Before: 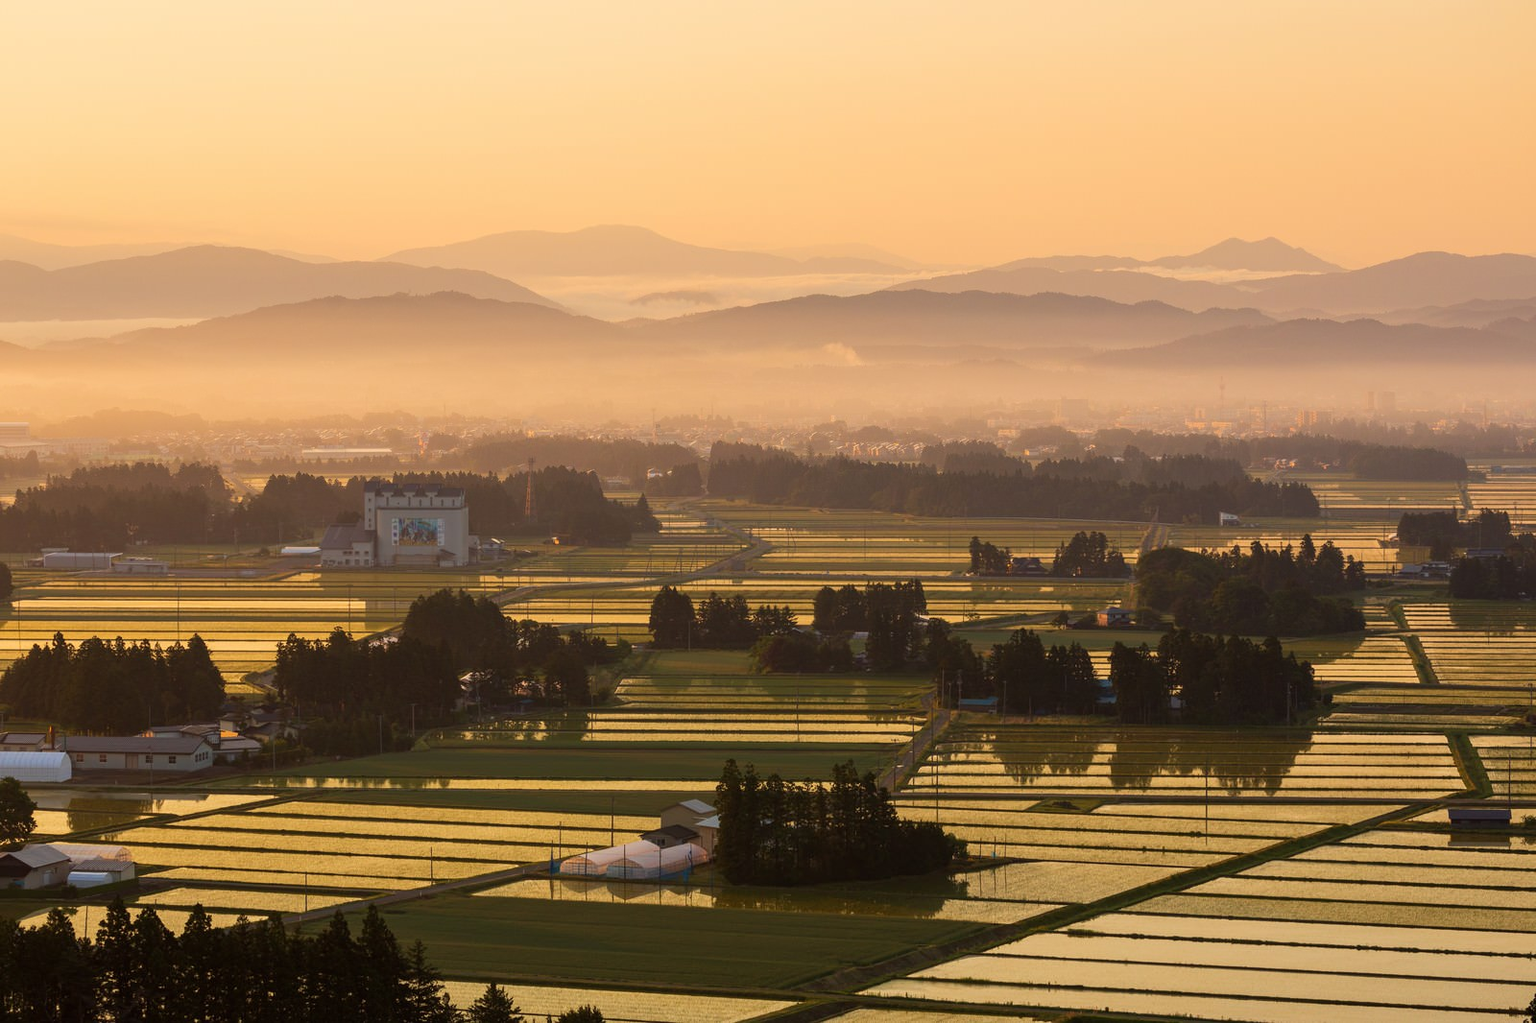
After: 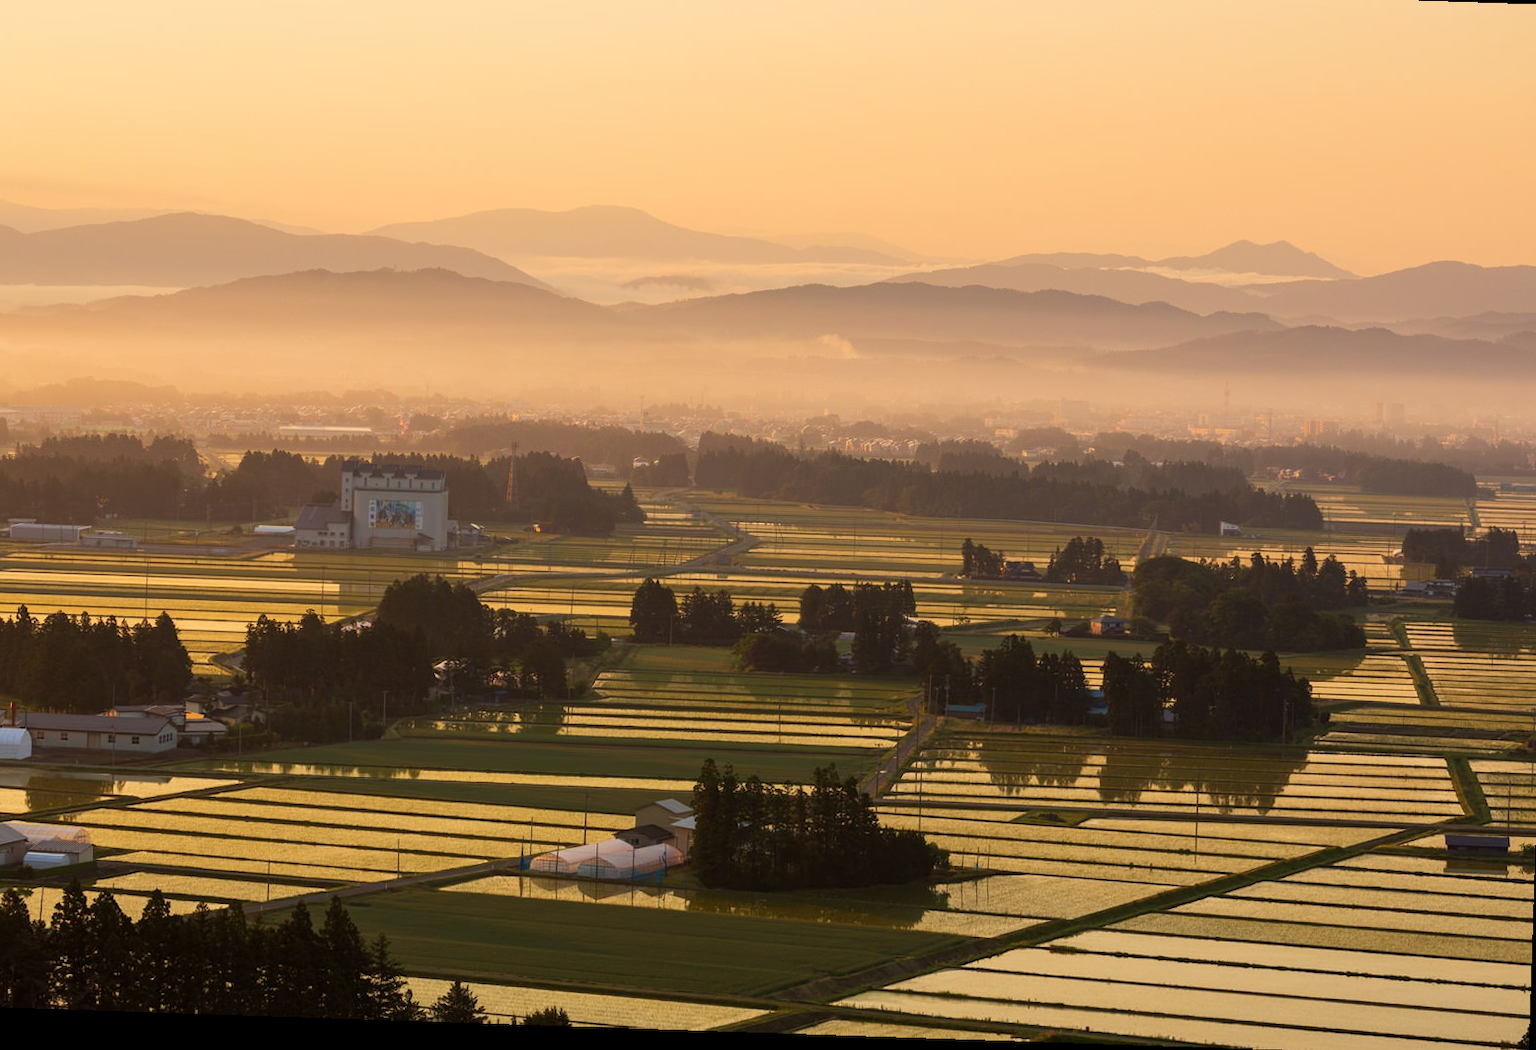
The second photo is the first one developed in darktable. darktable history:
crop and rotate: angle -1.9°, left 3.15%, top 4.301%, right 1.622%, bottom 0.494%
